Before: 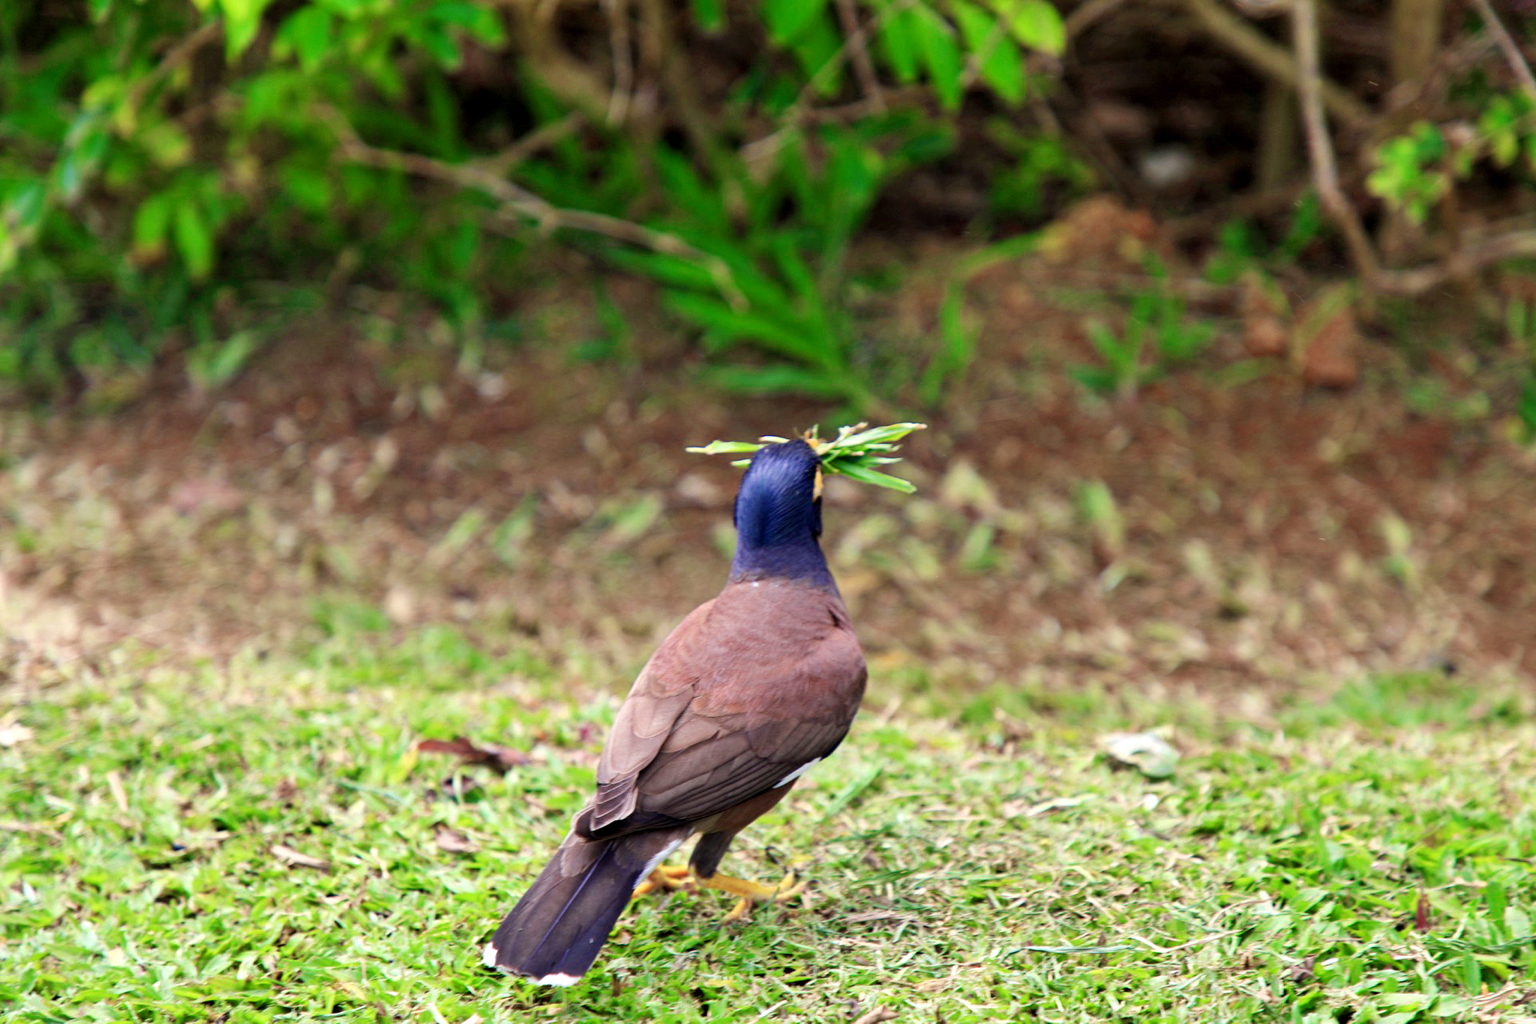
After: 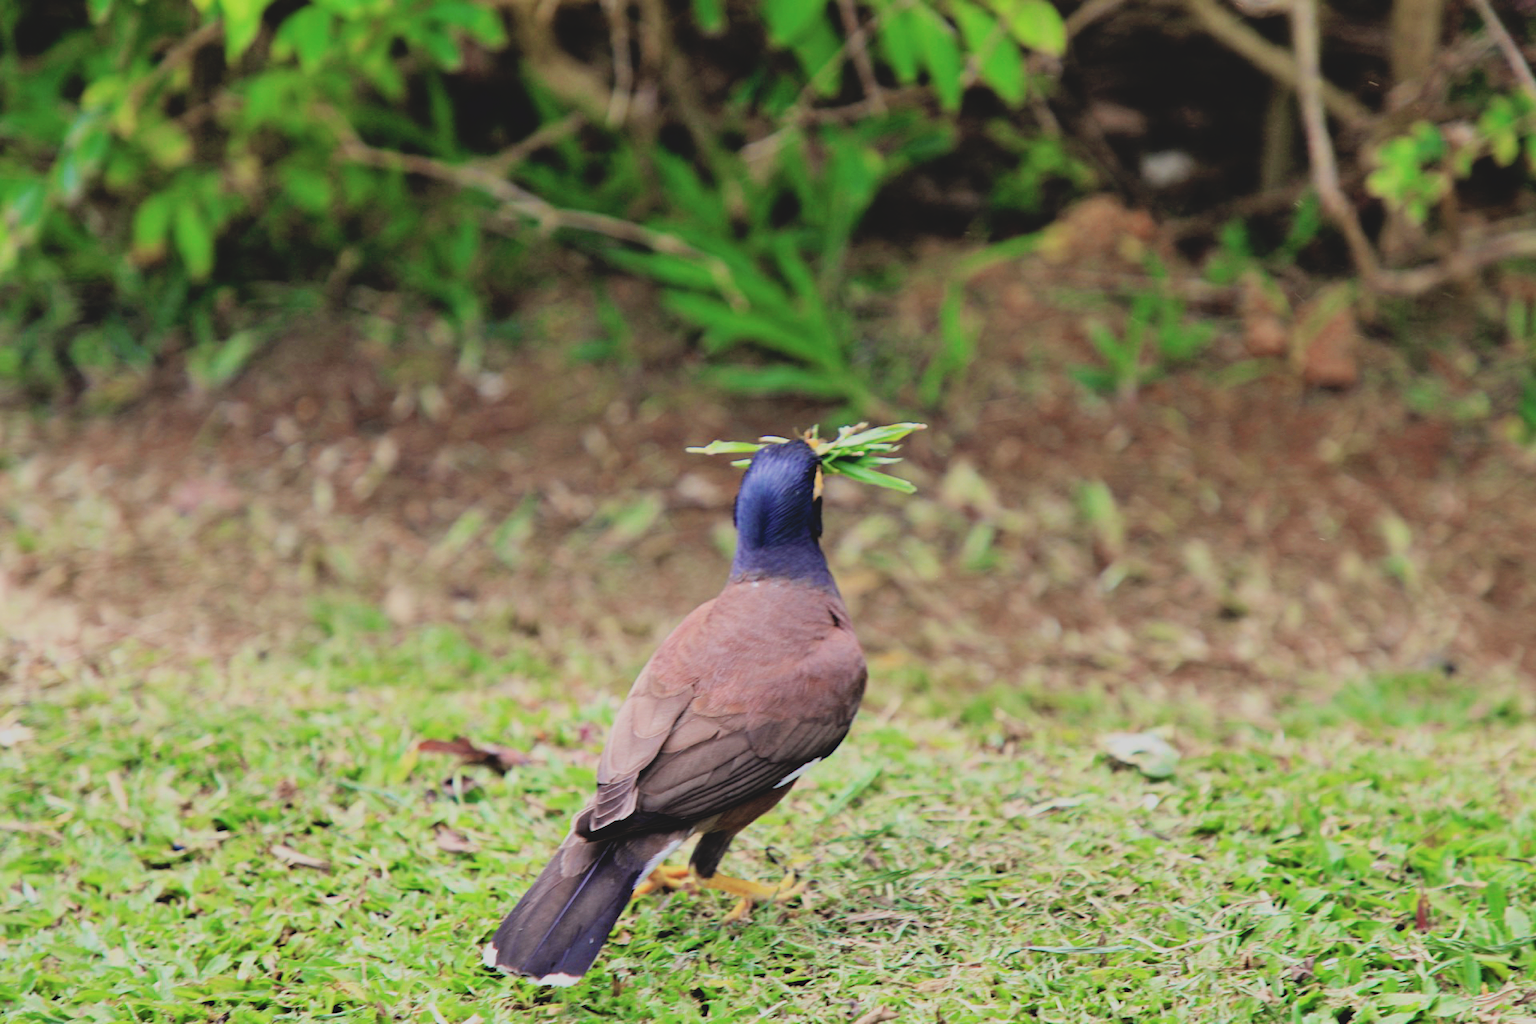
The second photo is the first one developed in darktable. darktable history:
contrast brightness saturation: contrast -0.15, brightness 0.05, saturation -0.12
filmic rgb: threshold 3 EV, hardness 4.17, latitude 50%, contrast 1.1, preserve chrominance max RGB, color science v6 (2022), contrast in shadows safe, contrast in highlights safe, enable highlight reconstruction true
shadows and highlights: radius 125.46, shadows 30.51, highlights -30.51, low approximation 0.01, soften with gaussian
bloom: size 5%, threshold 95%, strength 15%
